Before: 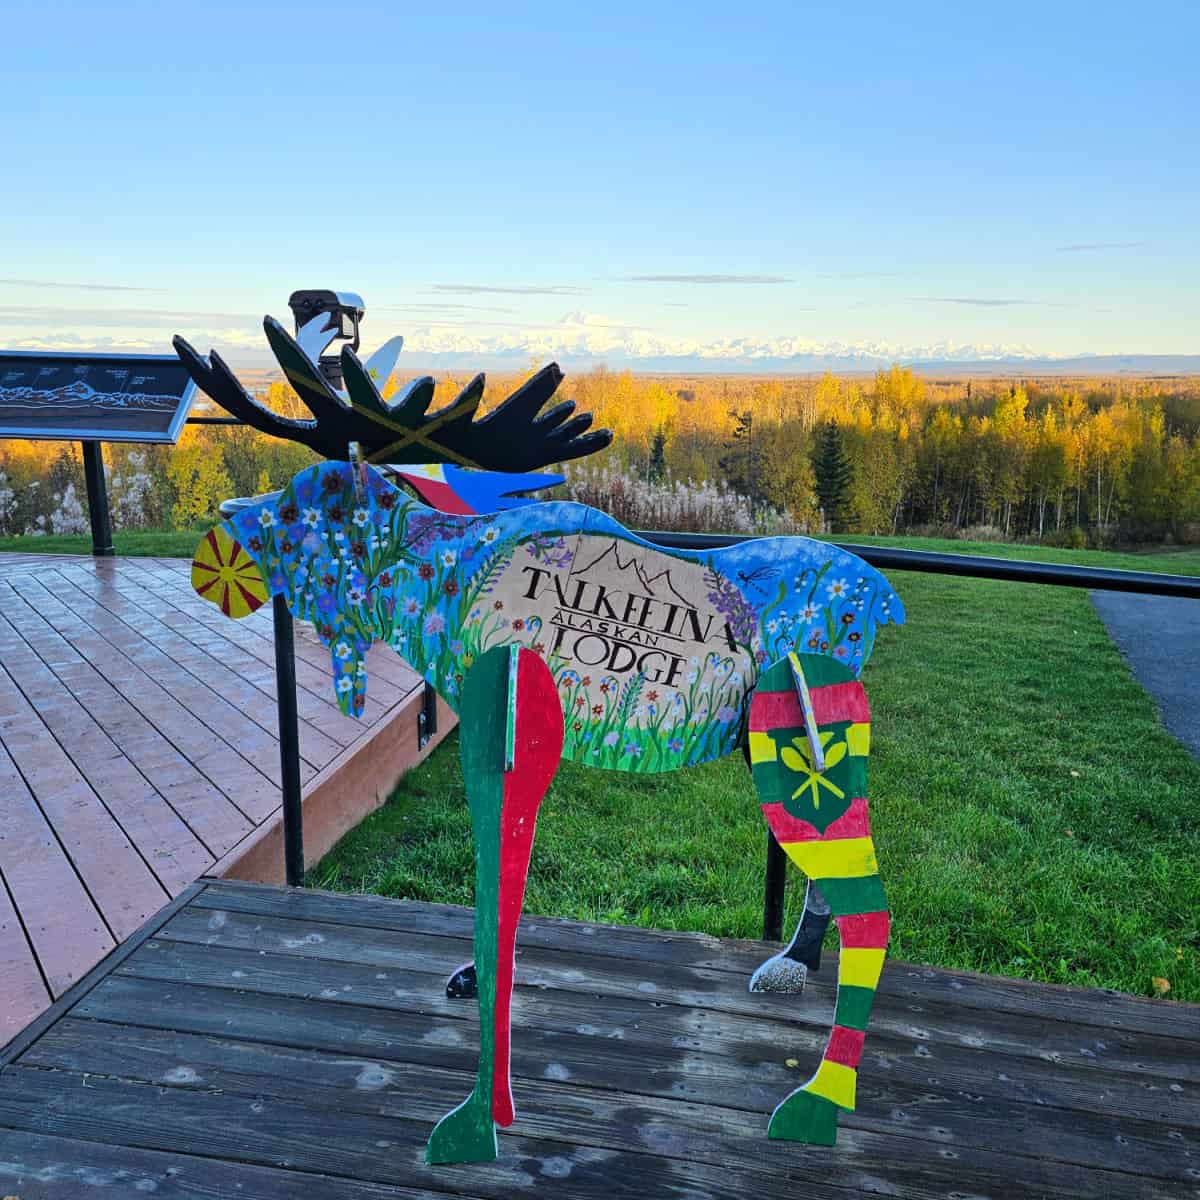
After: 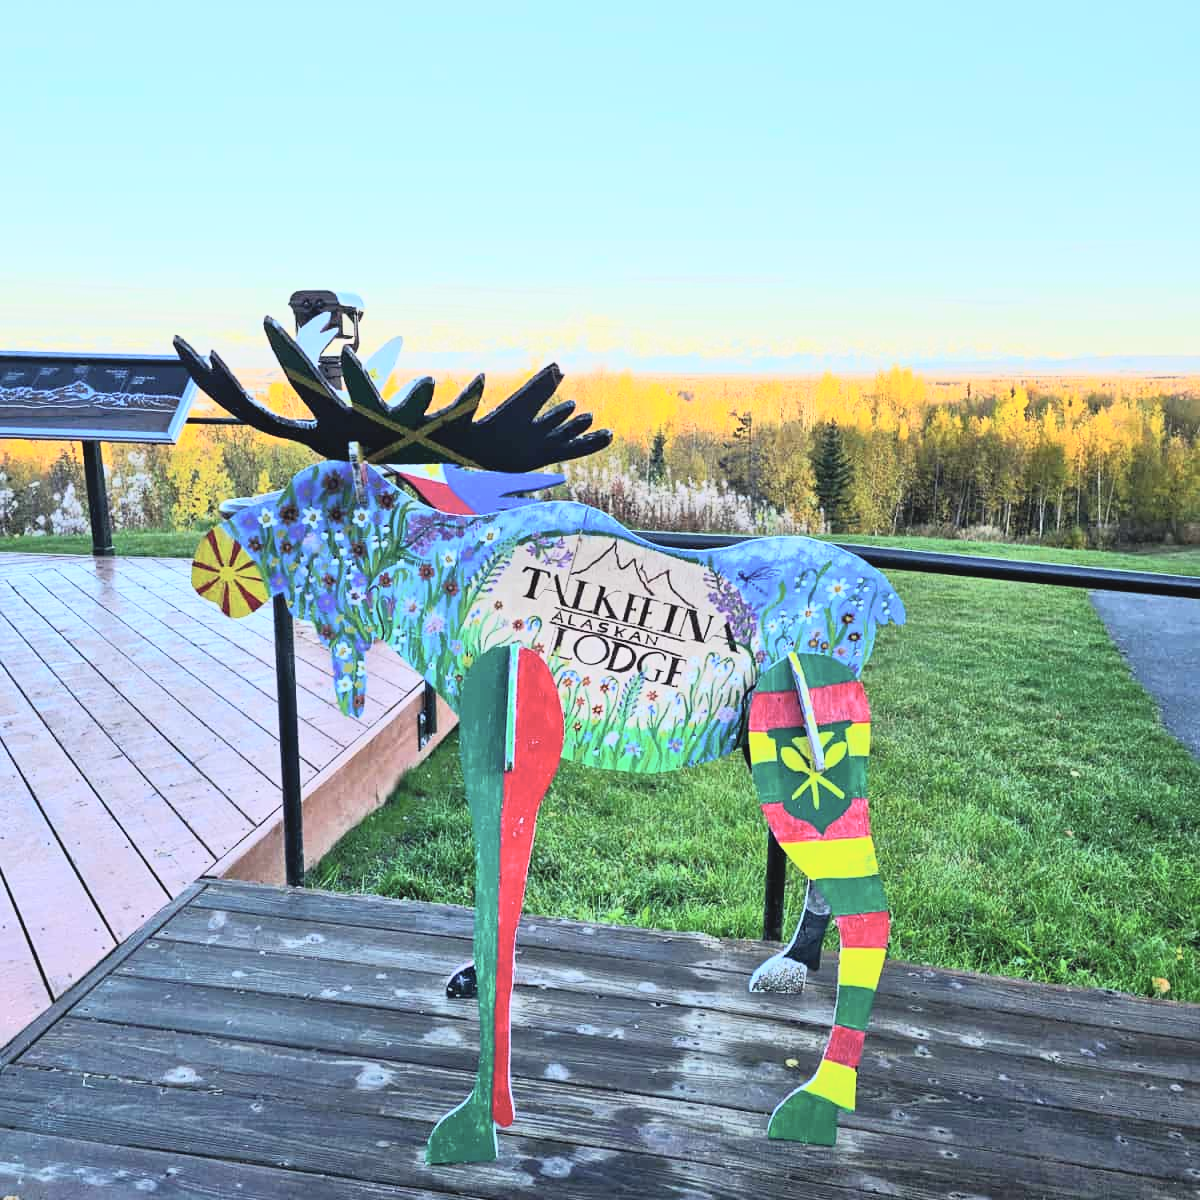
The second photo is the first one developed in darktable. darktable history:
tone curve: curves: ch0 [(0, 0.052) (0.207, 0.35) (0.392, 0.592) (0.54, 0.803) (0.725, 0.922) (0.99, 0.974)], color space Lab, independent channels, preserve colors none
